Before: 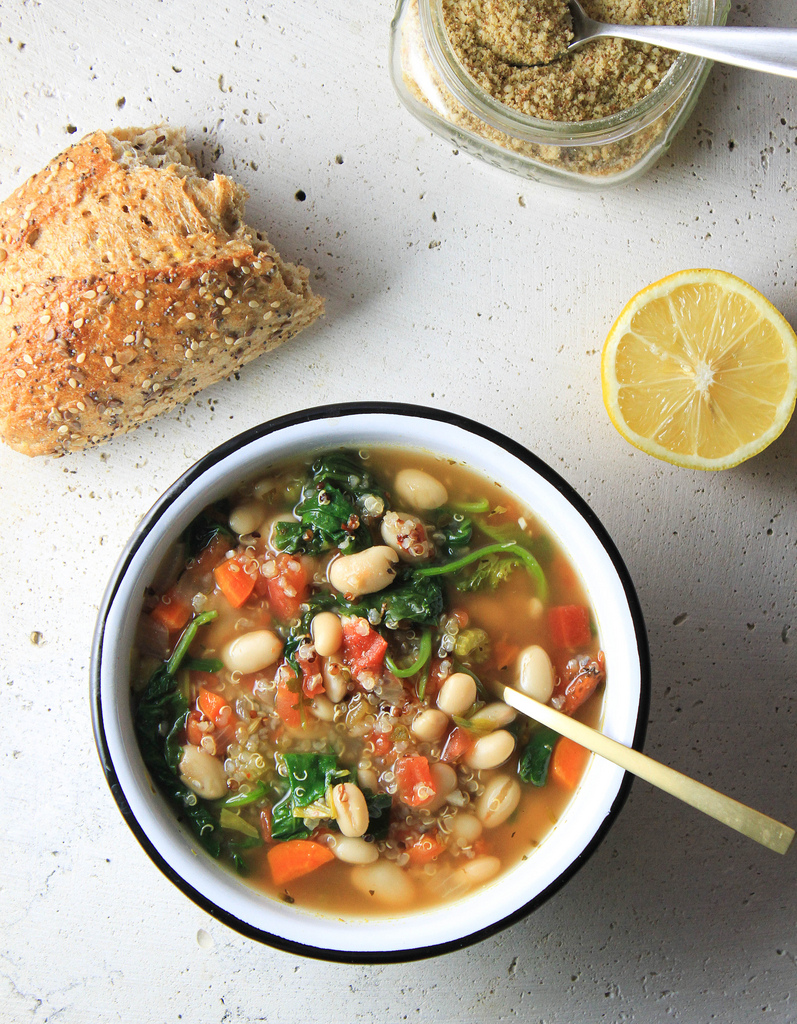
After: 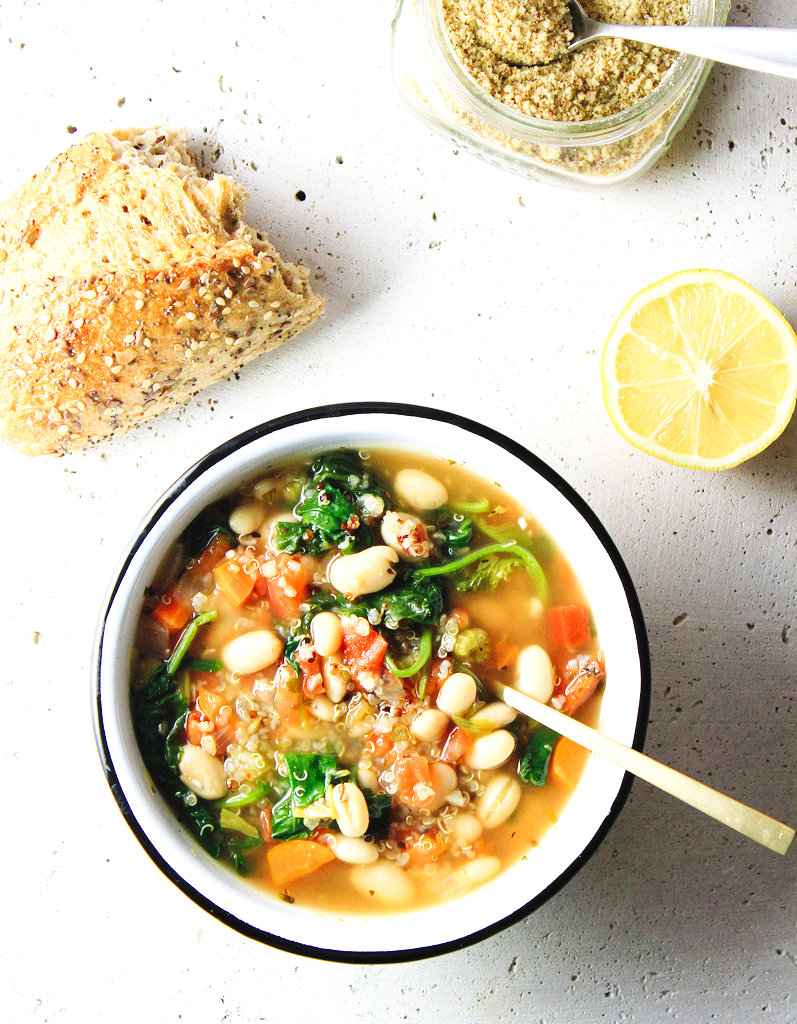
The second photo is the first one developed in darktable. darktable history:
exposure: black level correction -0.002, exposure 0.533 EV, compensate highlight preservation false
base curve: curves: ch0 [(0, 0) (0.036, 0.025) (0.121, 0.166) (0.206, 0.329) (0.605, 0.79) (1, 1)], preserve colors none
